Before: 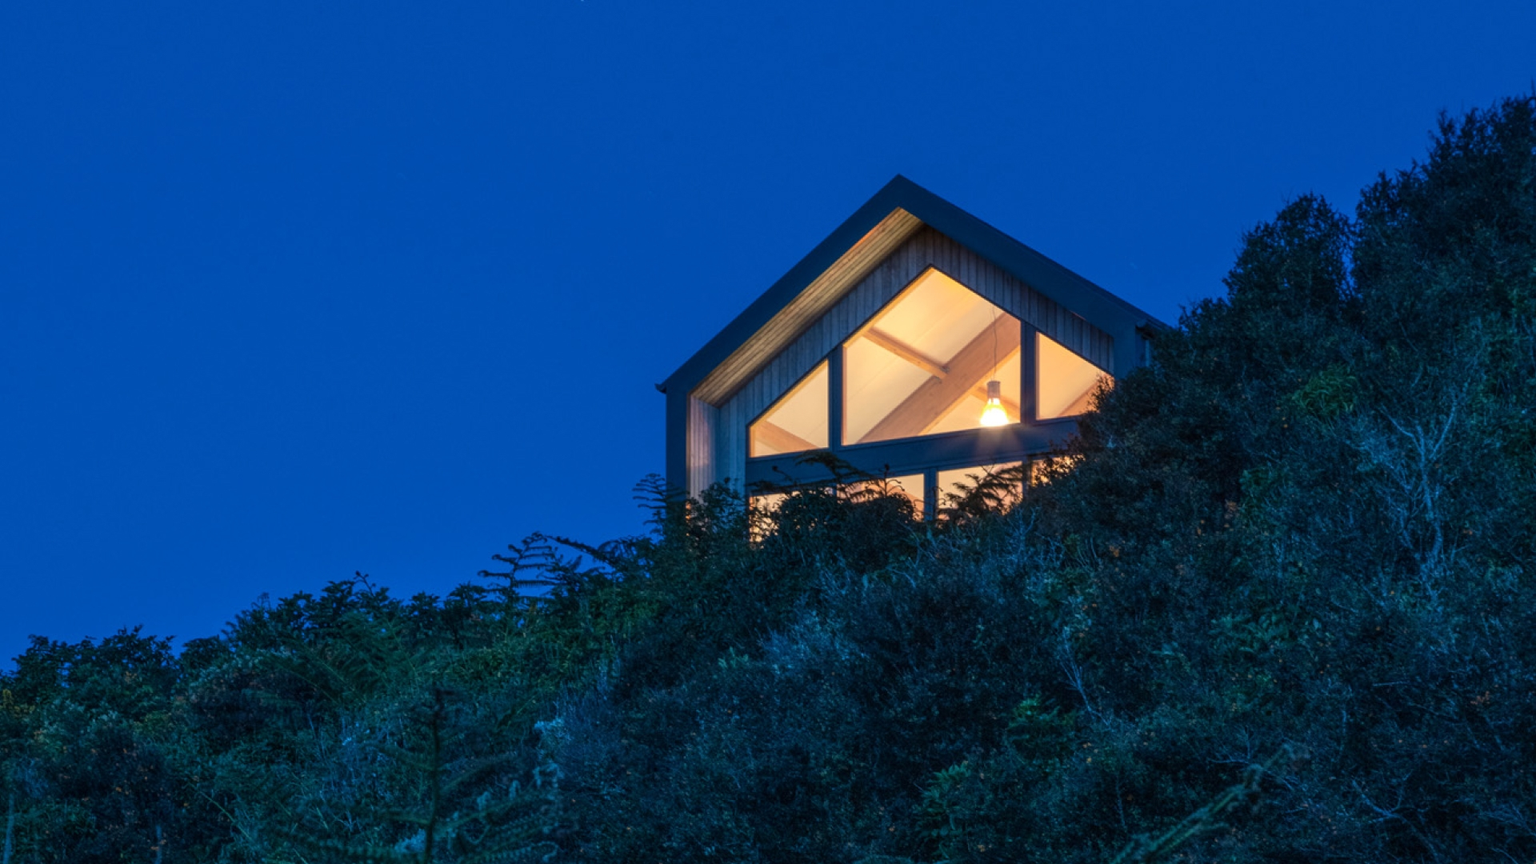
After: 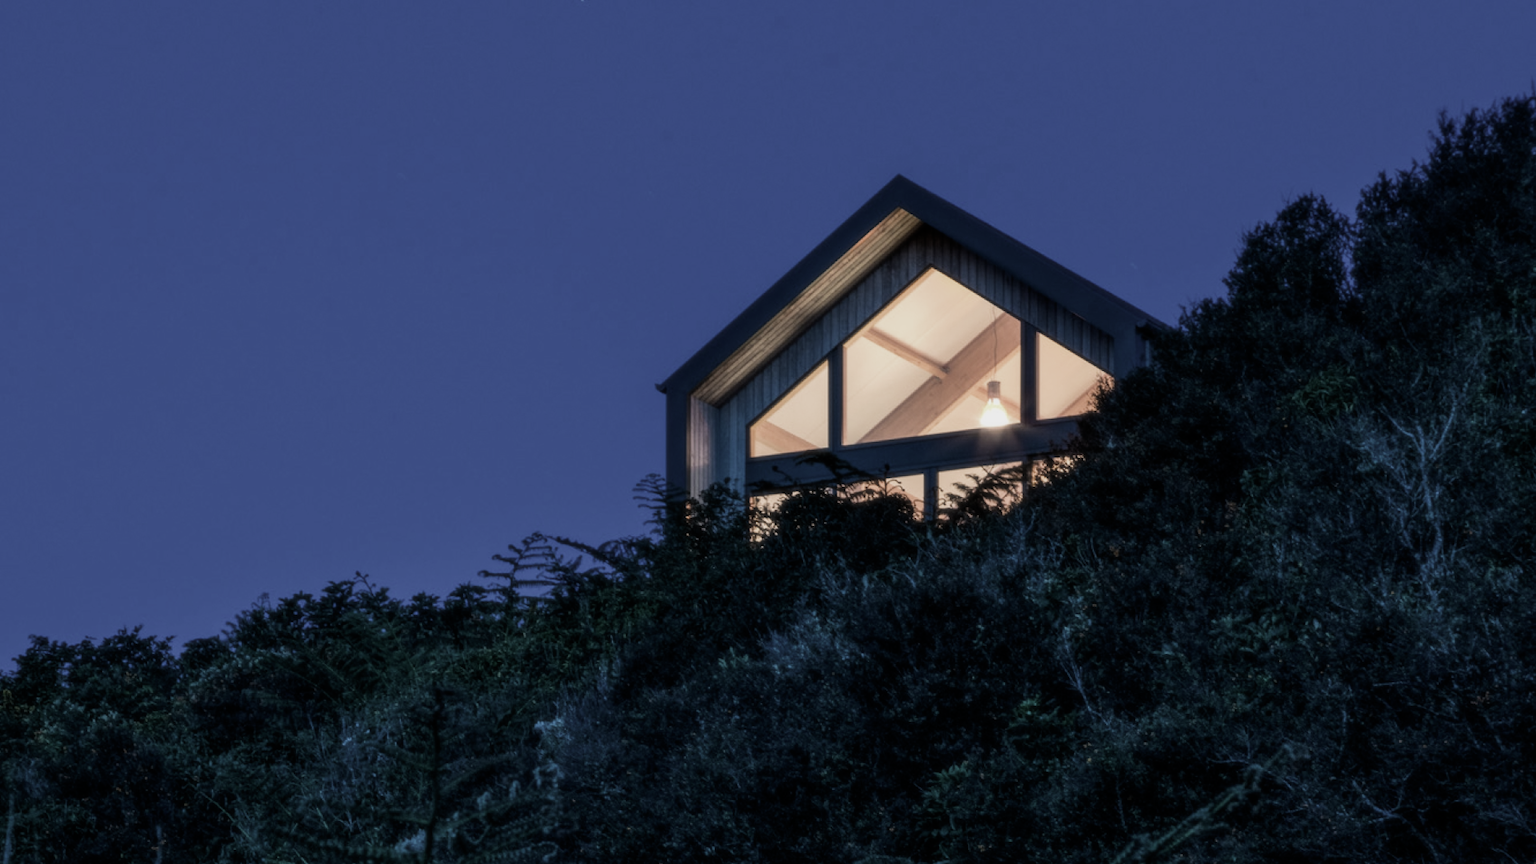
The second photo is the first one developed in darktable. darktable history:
soften: size 10%, saturation 50%, brightness 0.2 EV, mix 10%
contrast brightness saturation: contrast 0.1, saturation -0.36
filmic rgb: middle gray luminance 21.73%, black relative exposure -14 EV, white relative exposure 2.96 EV, threshold 6 EV, target black luminance 0%, hardness 8.81, latitude 59.69%, contrast 1.208, highlights saturation mix 5%, shadows ↔ highlights balance 41.6%, add noise in highlights 0, color science v3 (2019), use custom middle-gray values true, iterations of high-quality reconstruction 0, contrast in highlights soft, enable highlight reconstruction true
